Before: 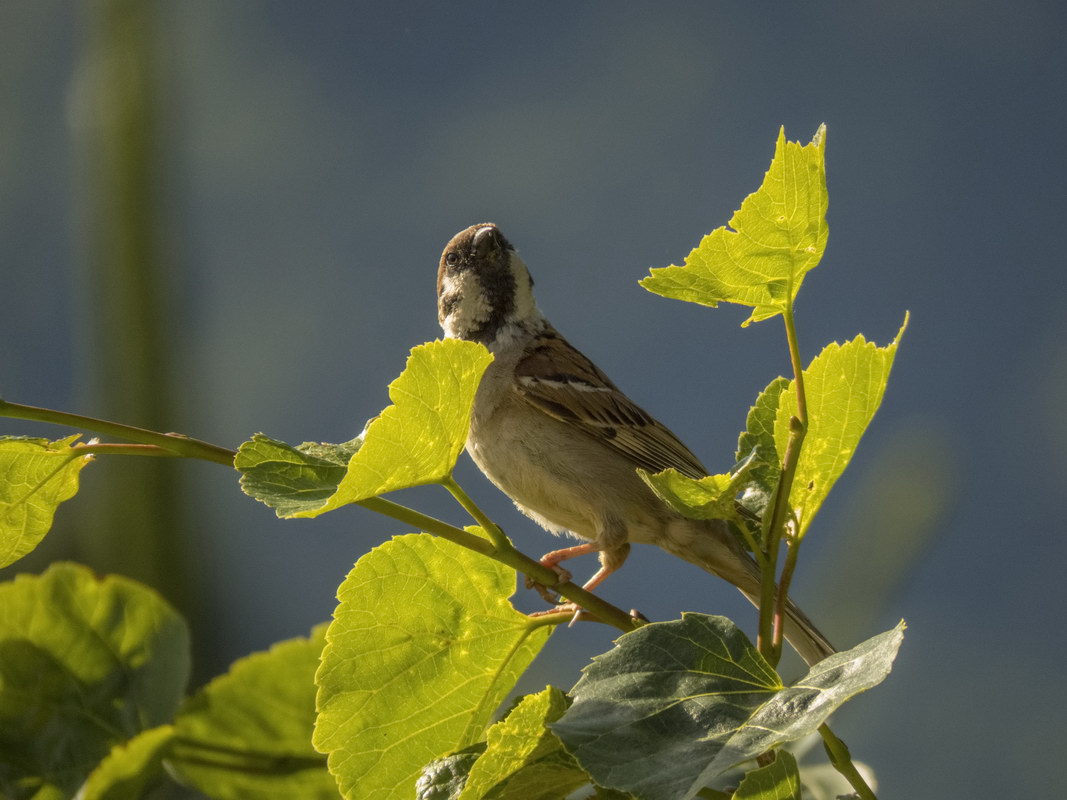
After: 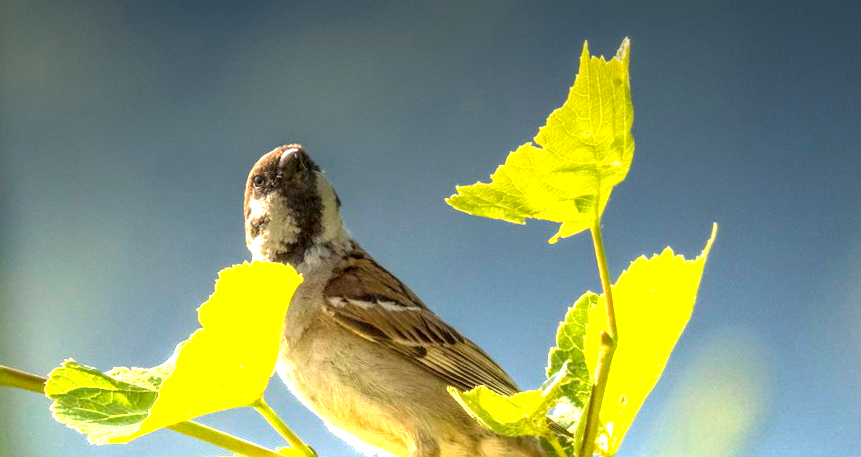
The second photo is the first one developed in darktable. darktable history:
graduated density: density -3.9 EV
white balance: red 0.986, blue 1.01
crop: left 18.38%, top 11.092%, right 2.134%, bottom 33.217%
local contrast: highlights 100%, shadows 100%, detail 120%, midtone range 0.2
rotate and perspective: rotation -1.24°, automatic cropping off
